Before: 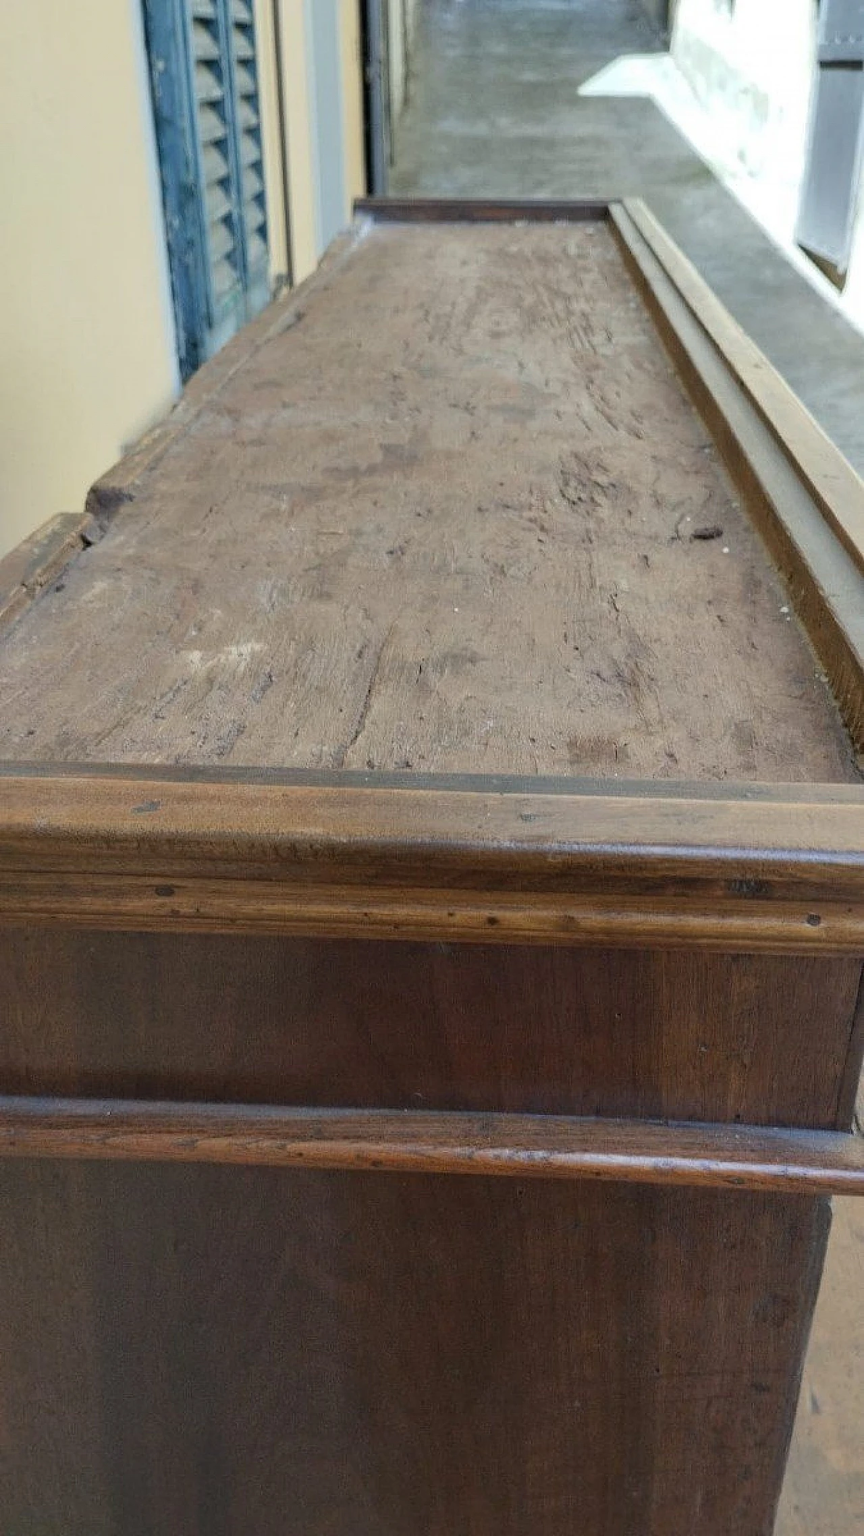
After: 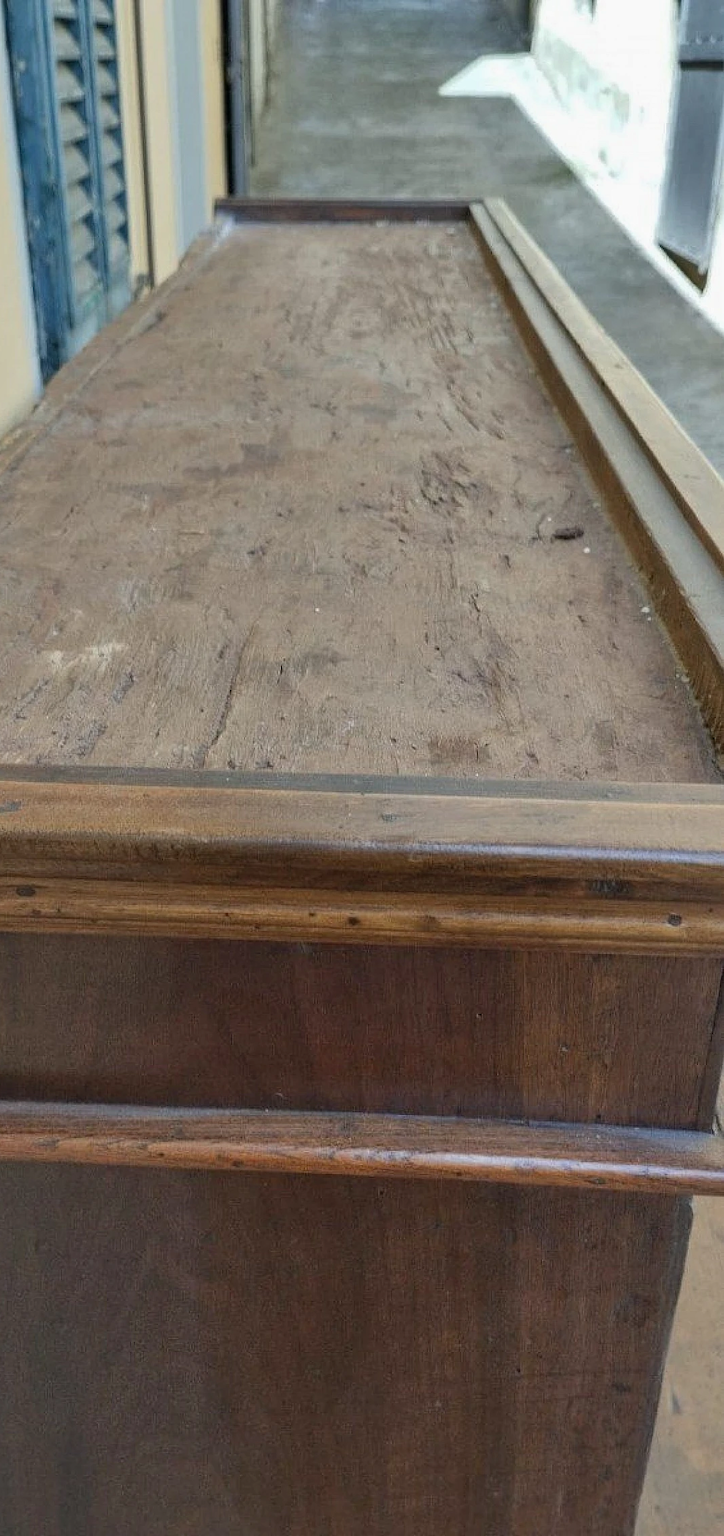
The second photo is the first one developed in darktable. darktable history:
shadows and highlights: shadows 43.49, white point adjustment -1.43, soften with gaussian
crop: left 16.13%
